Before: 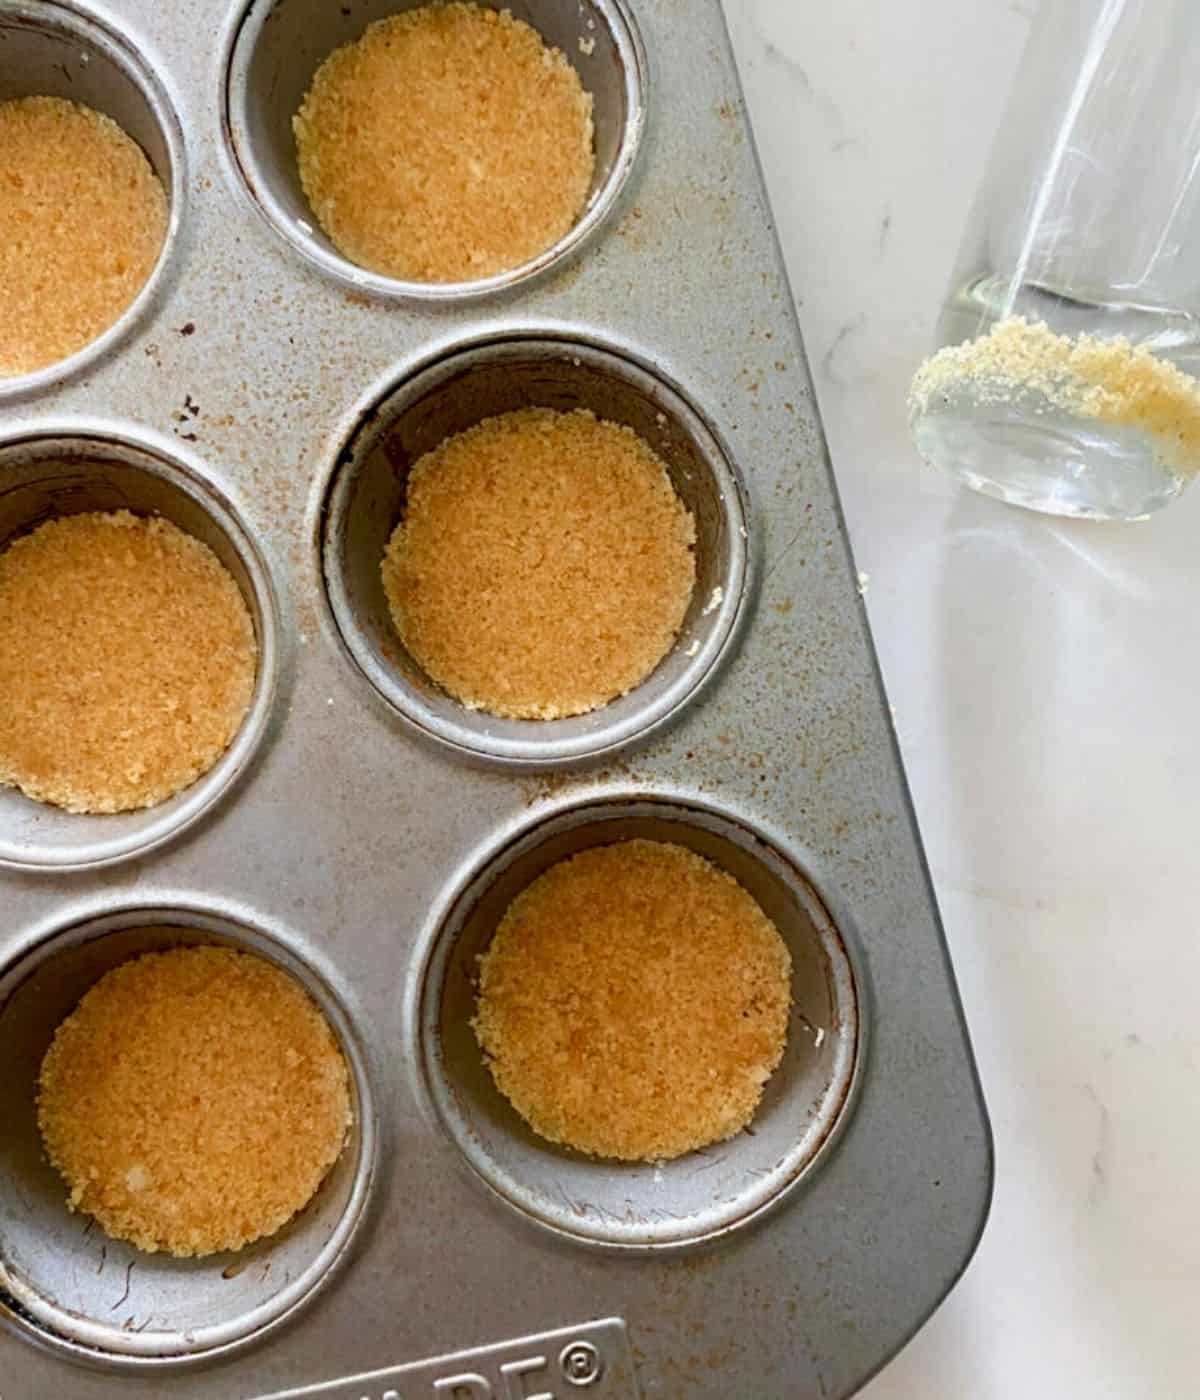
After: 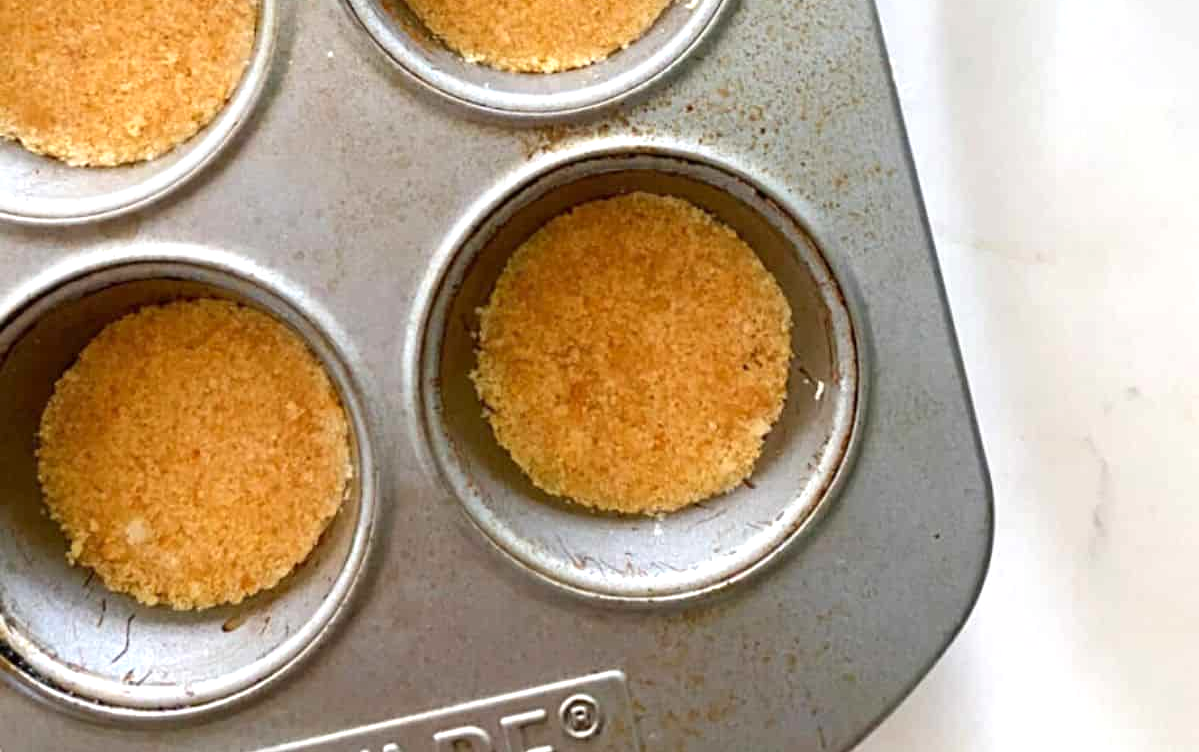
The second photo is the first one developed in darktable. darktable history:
exposure: exposure 0.515 EV, compensate highlight preservation false
crop and rotate: top 46.237%
